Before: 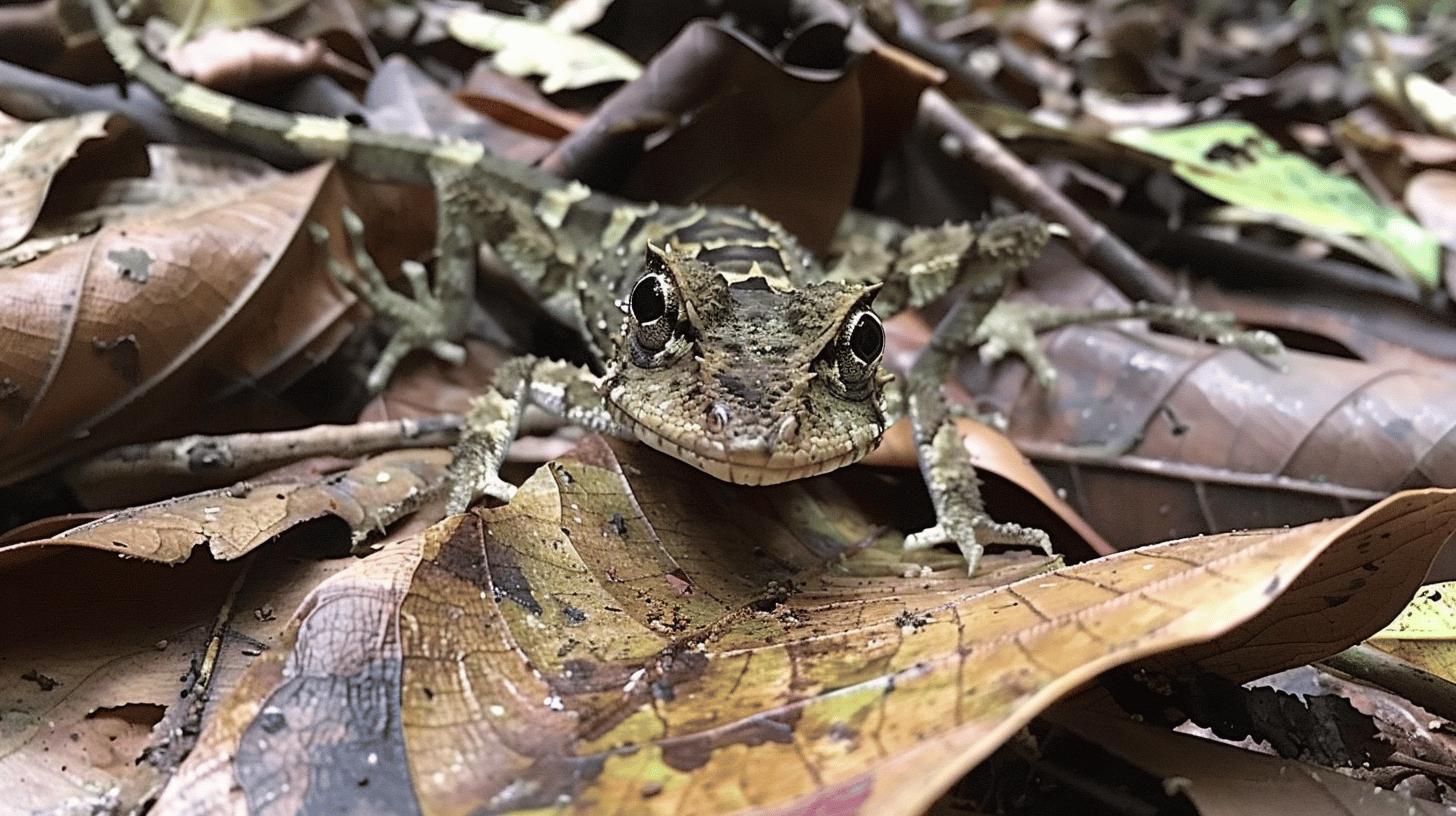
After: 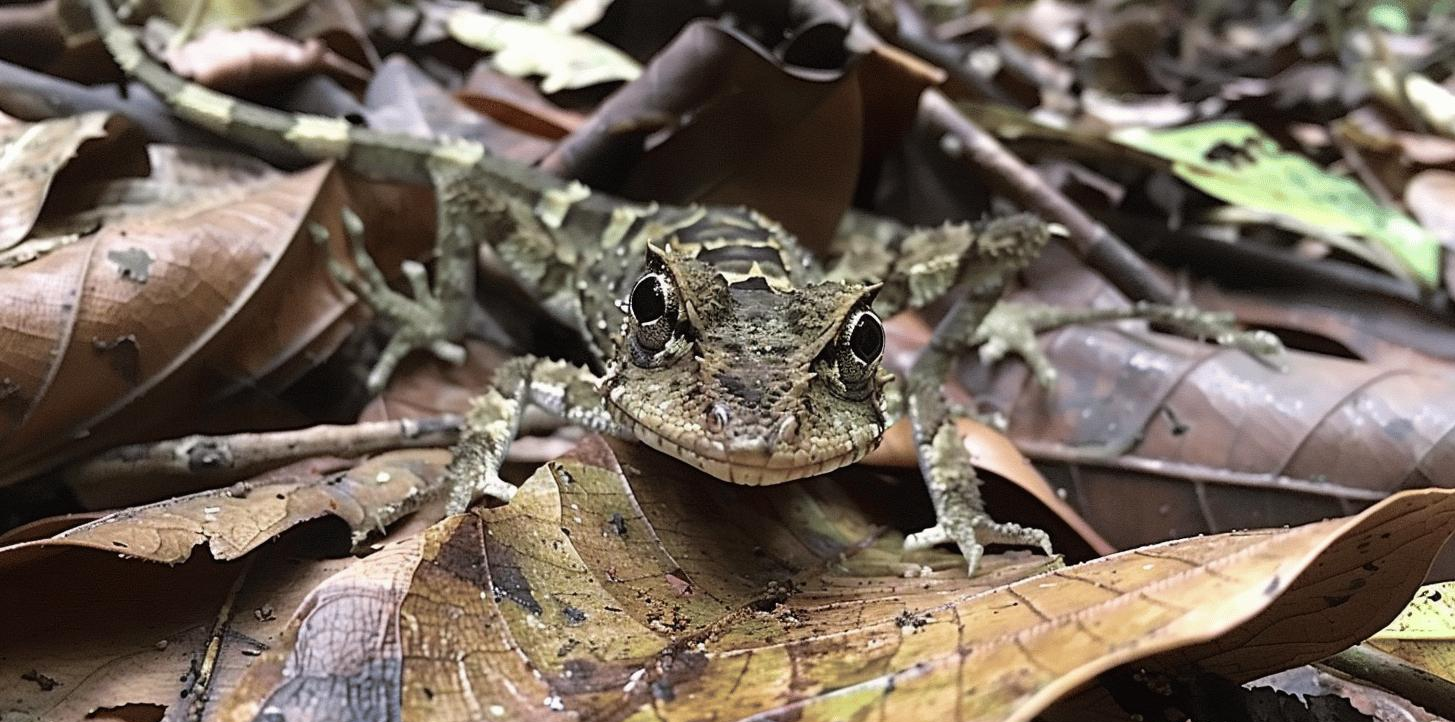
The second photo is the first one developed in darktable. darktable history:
crop and rotate: top 0%, bottom 11.432%
